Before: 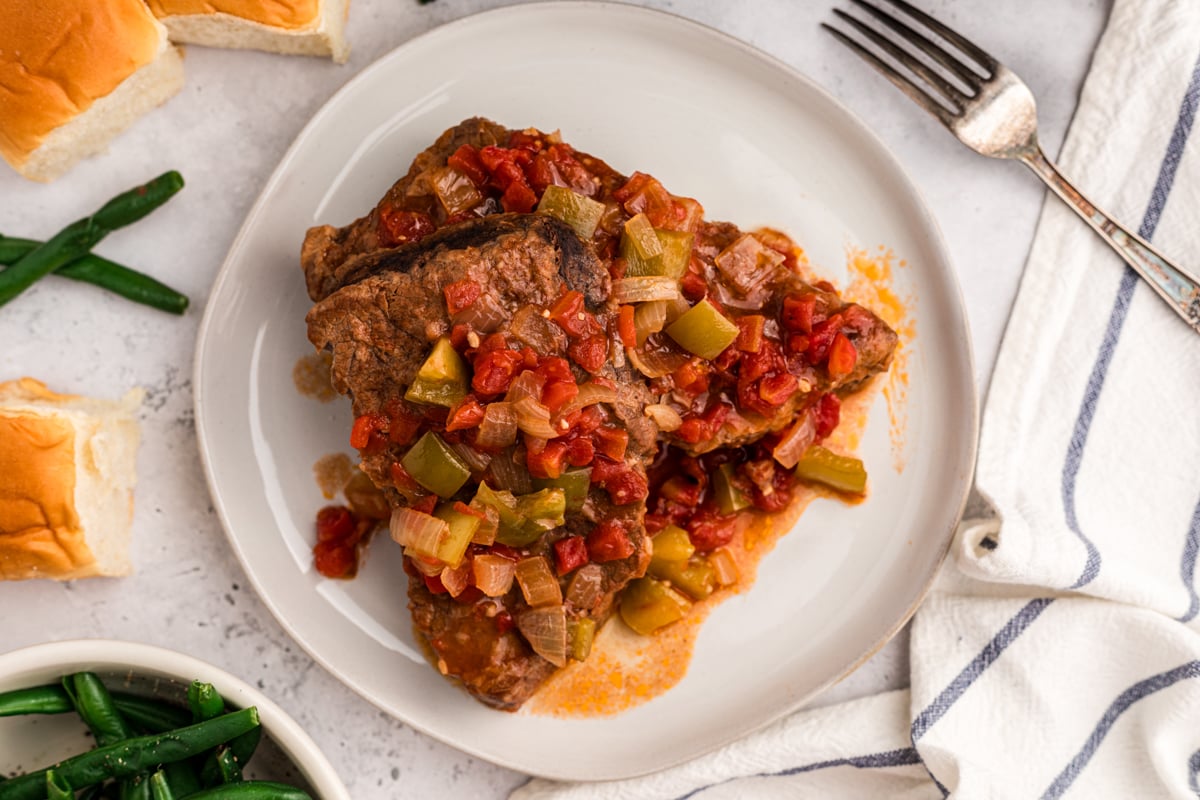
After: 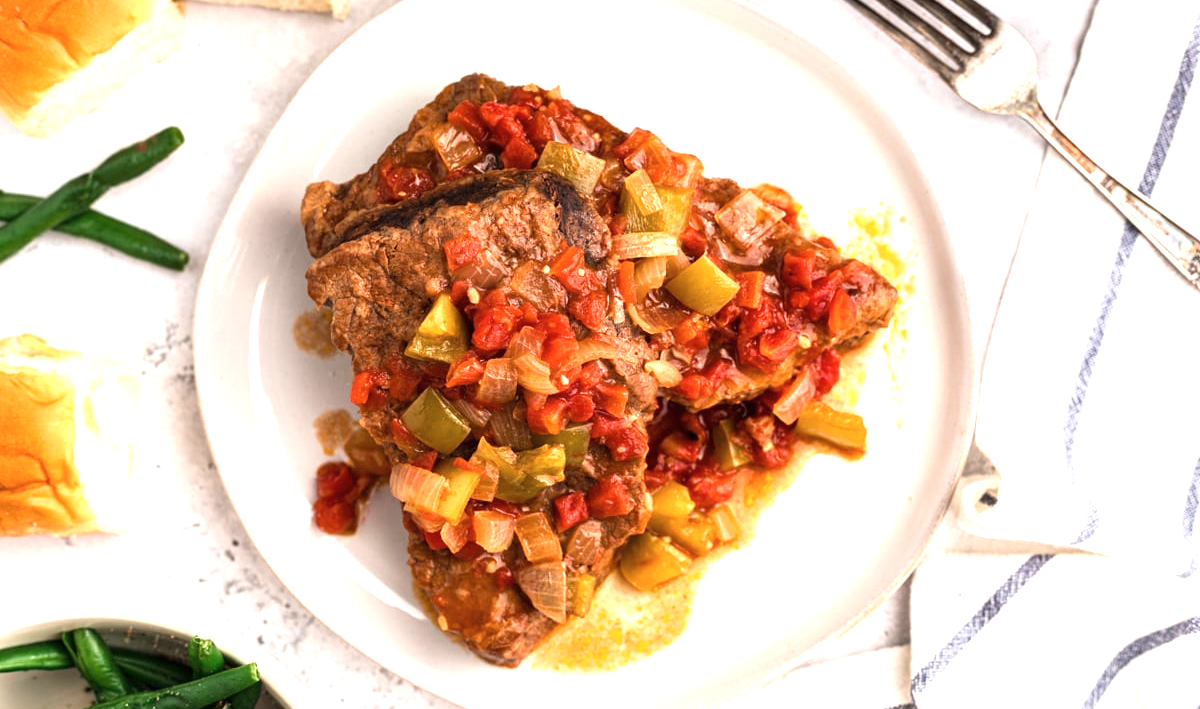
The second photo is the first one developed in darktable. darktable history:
crop and rotate: top 5.603%, bottom 5.696%
exposure: black level correction 0, exposure 1.103 EV, compensate exposure bias true, compensate highlight preservation false
contrast brightness saturation: saturation -0.057
